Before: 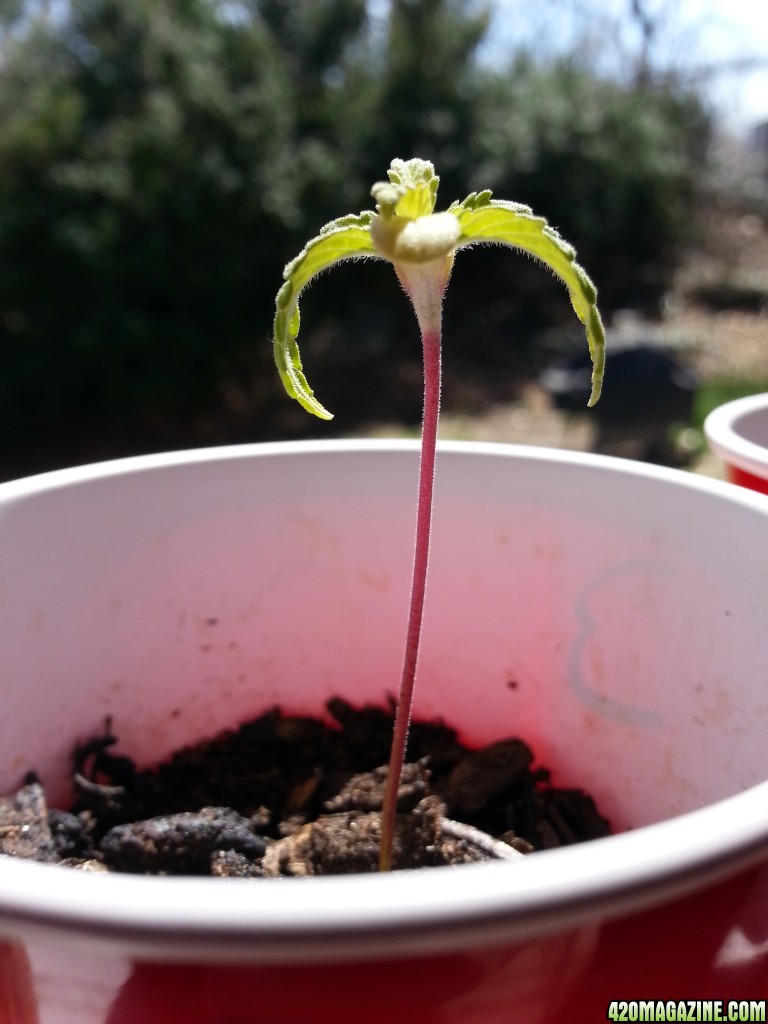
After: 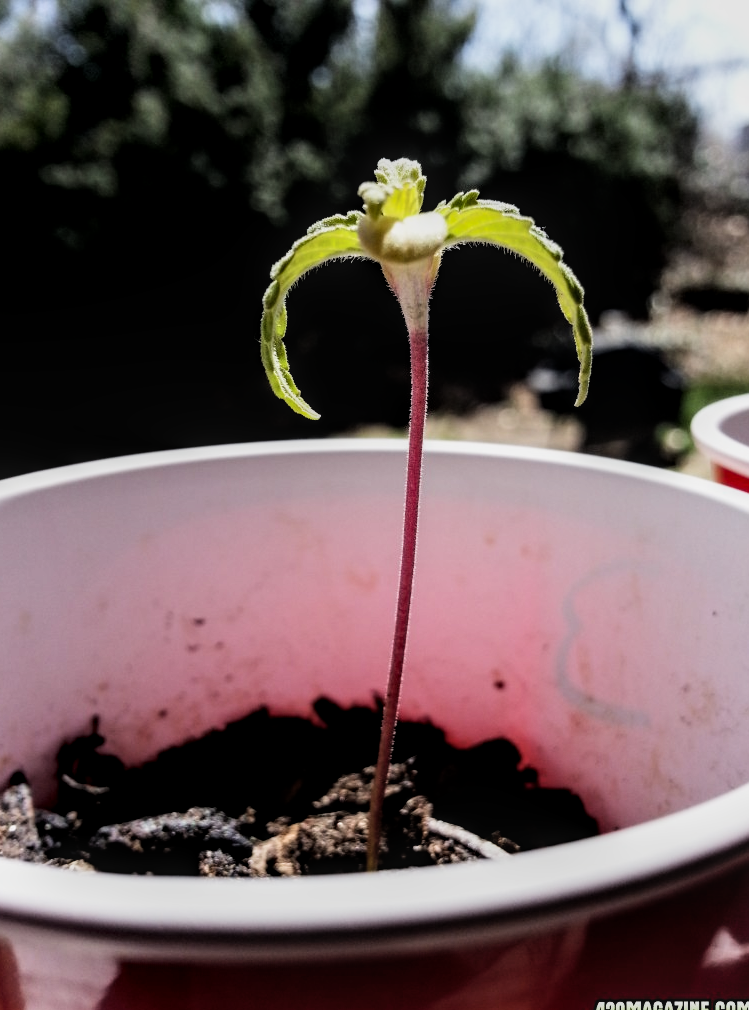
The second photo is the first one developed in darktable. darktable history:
crop and rotate: left 1.774%, right 0.633%, bottom 1.28%
local contrast: detail 130%
filmic rgb: black relative exposure -5 EV, white relative exposure 3.5 EV, hardness 3.19, contrast 1.5, highlights saturation mix -50%
